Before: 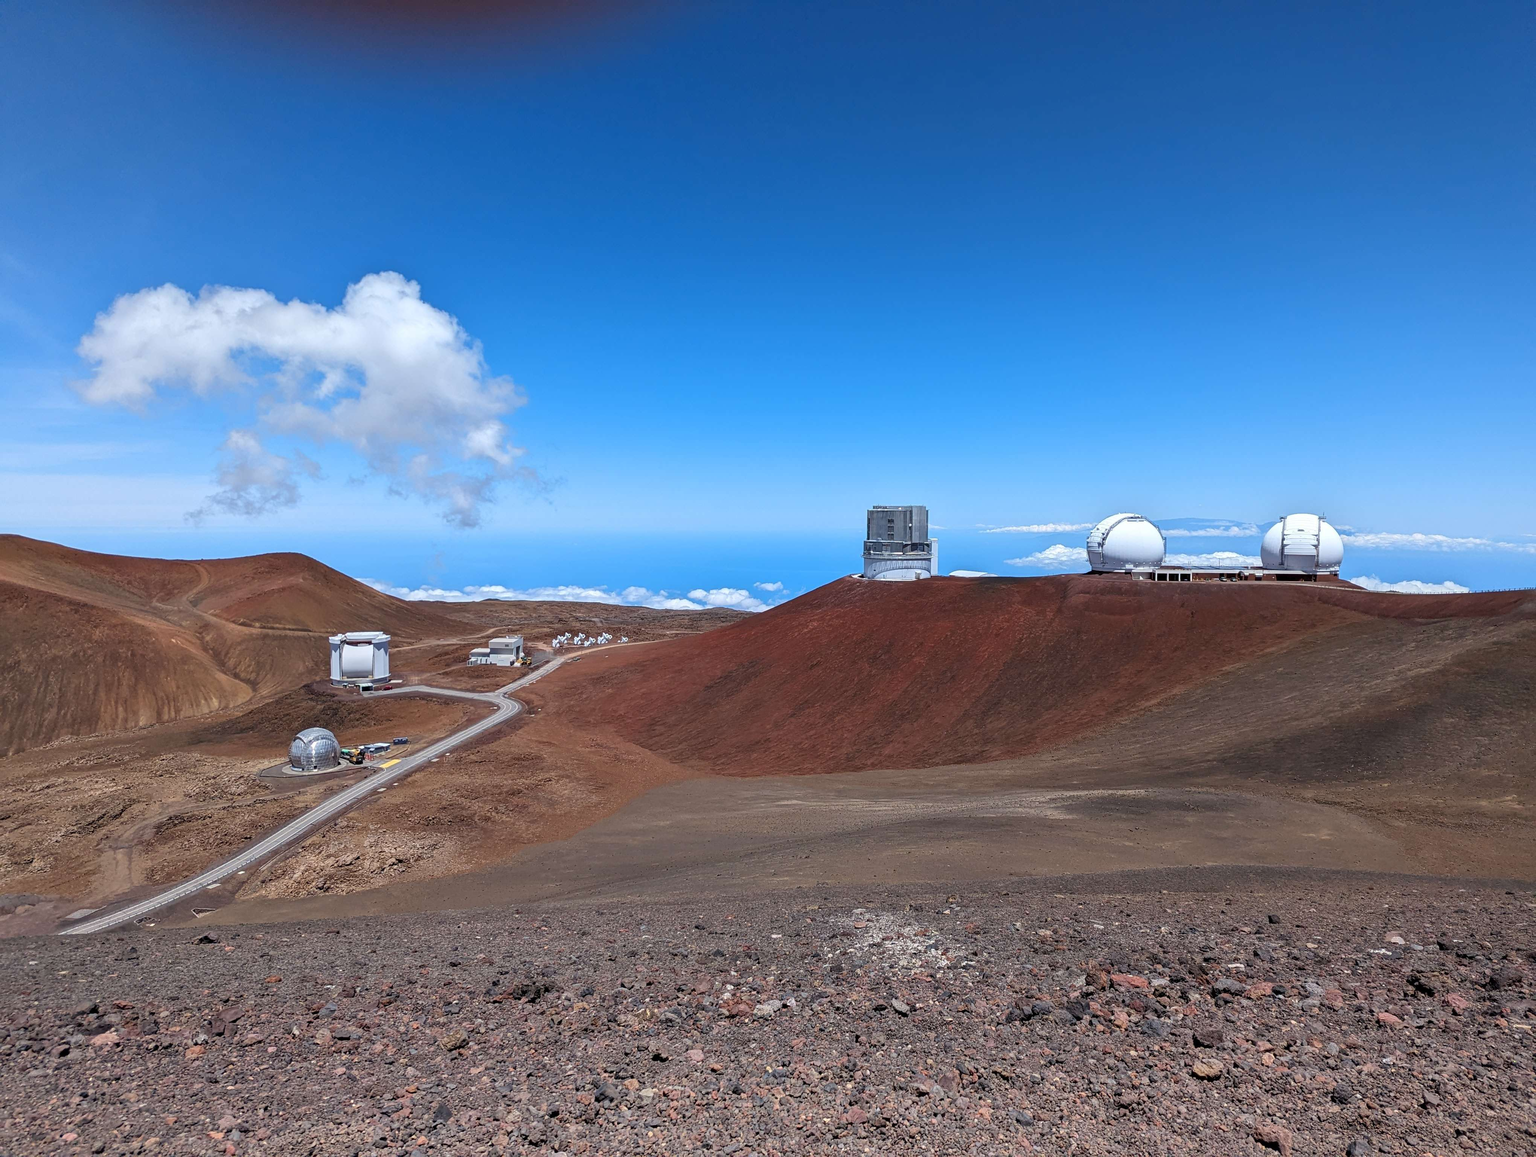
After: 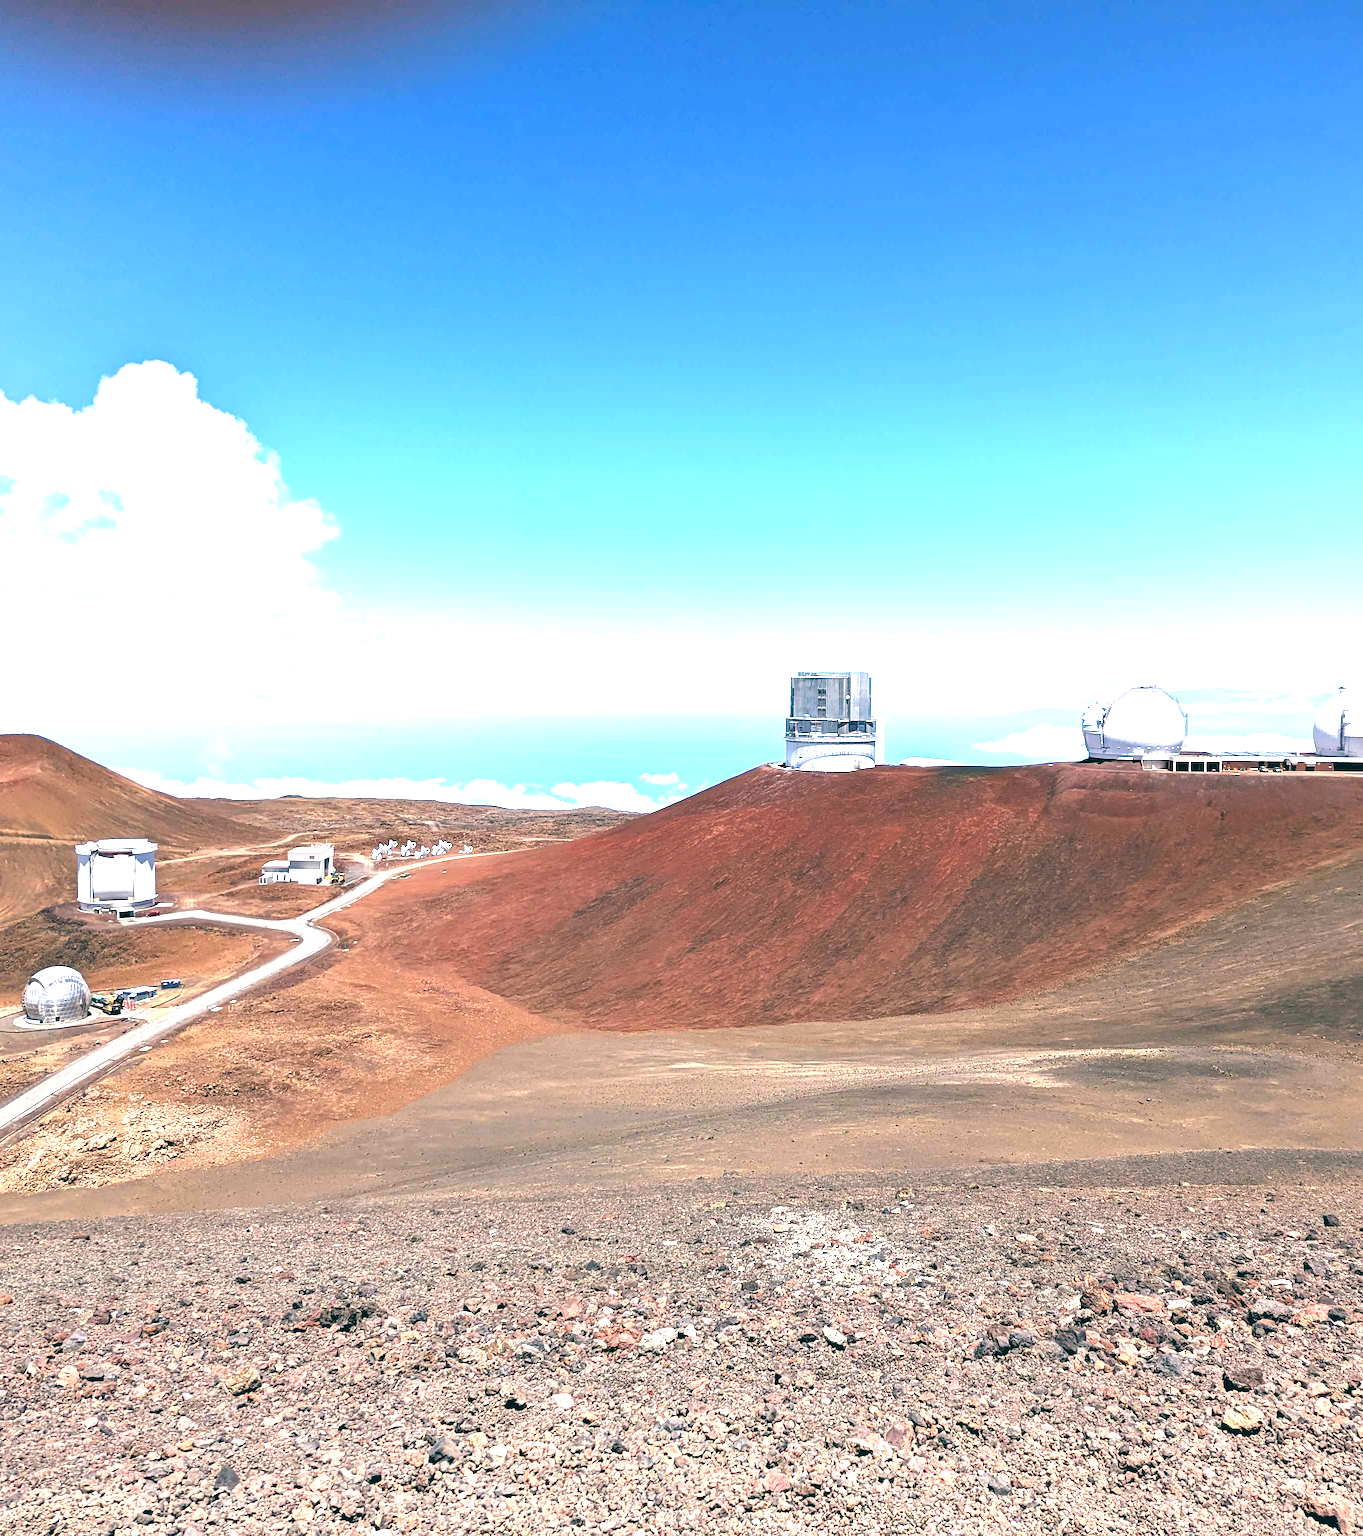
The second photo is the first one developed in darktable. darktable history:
exposure: black level correction 0, exposure 1.7 EV, compensate exposure bias true, compensate highlight preservation false
crop and rotate: left 17.732%, right 15.423%
color balance: lift [1.005, 0.99, 1.007, 1.01], gamma [1, 0.979, 1.011, 1.021], gain [0.923, 1.098, 1.025, 0.902], input saturation 90.45%, contrast 7.73%, output saturation 105.91%
